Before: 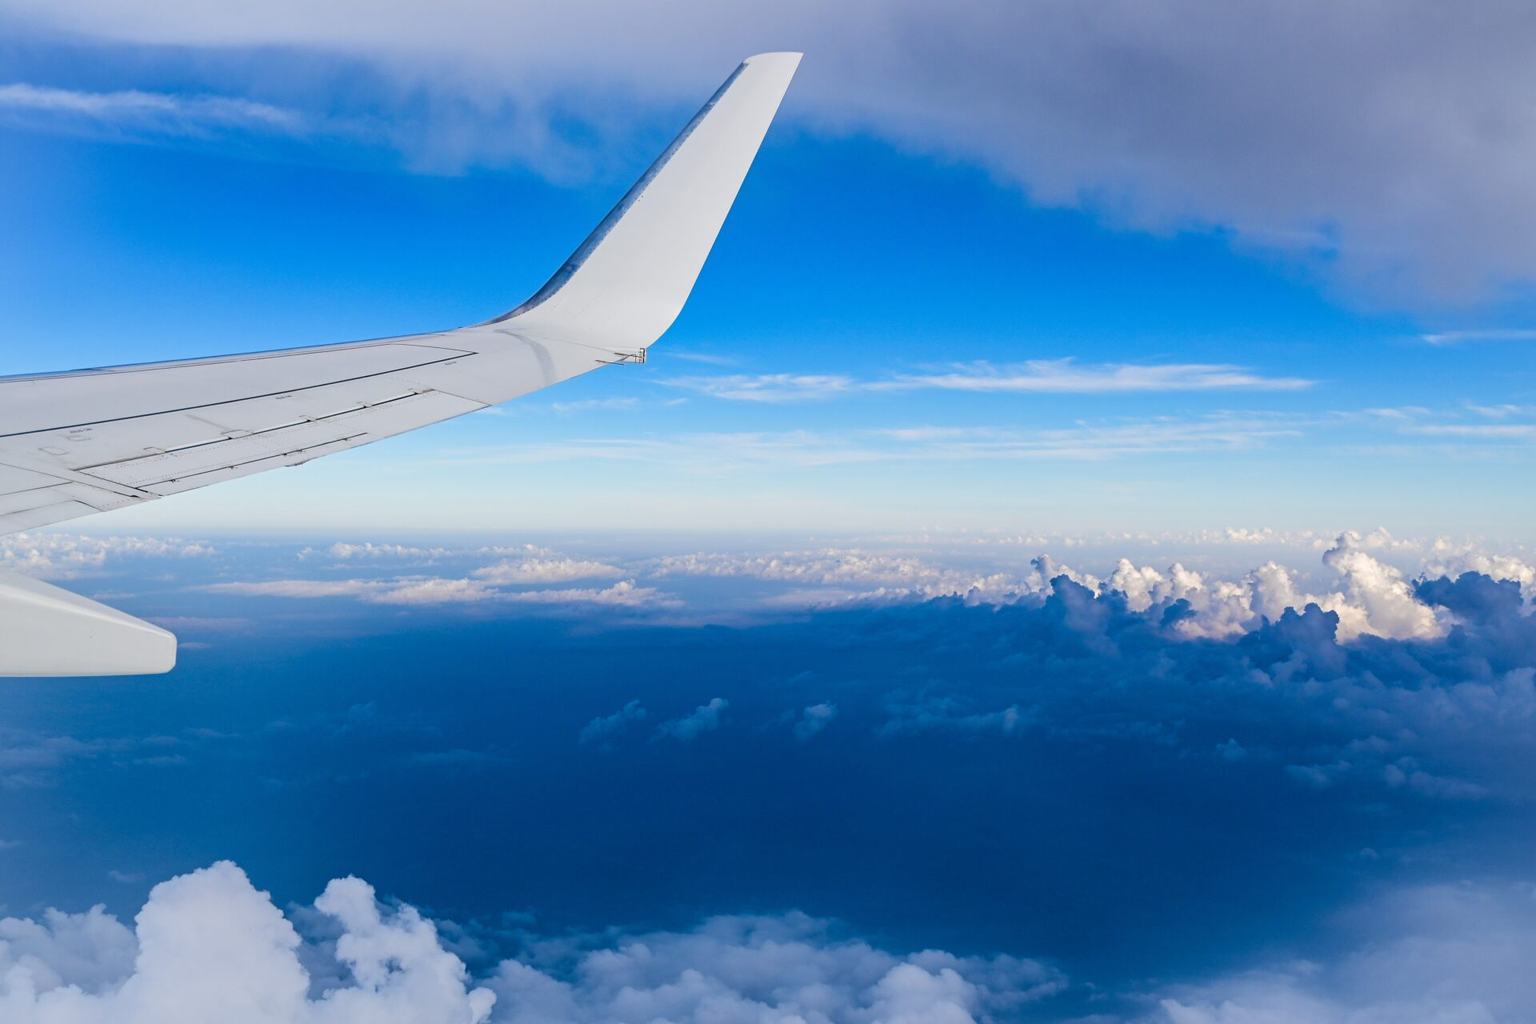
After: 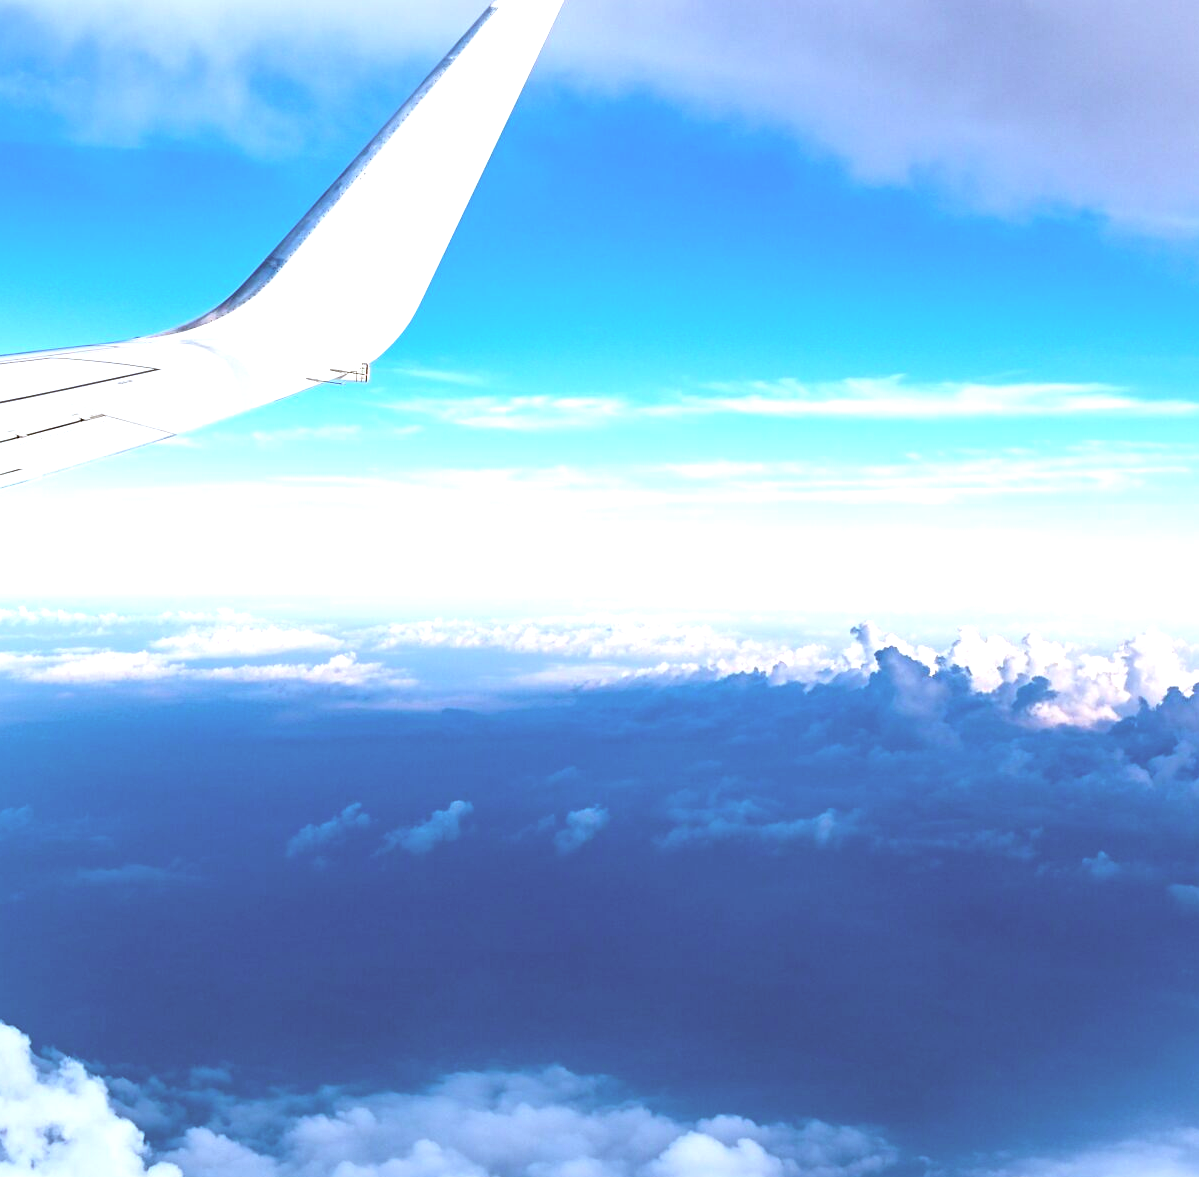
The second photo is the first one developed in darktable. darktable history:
exposure: black level correction 0, exposure 1.199 EV, compensate highlight preservation false
crop and rotate: left 22.818%, top 5.633%, right 14.721%, bottom 2.338%
color correction: highlights a* -0.446, highlights b* 0.16, shadows a* 5.08, shadows b* 20.84
